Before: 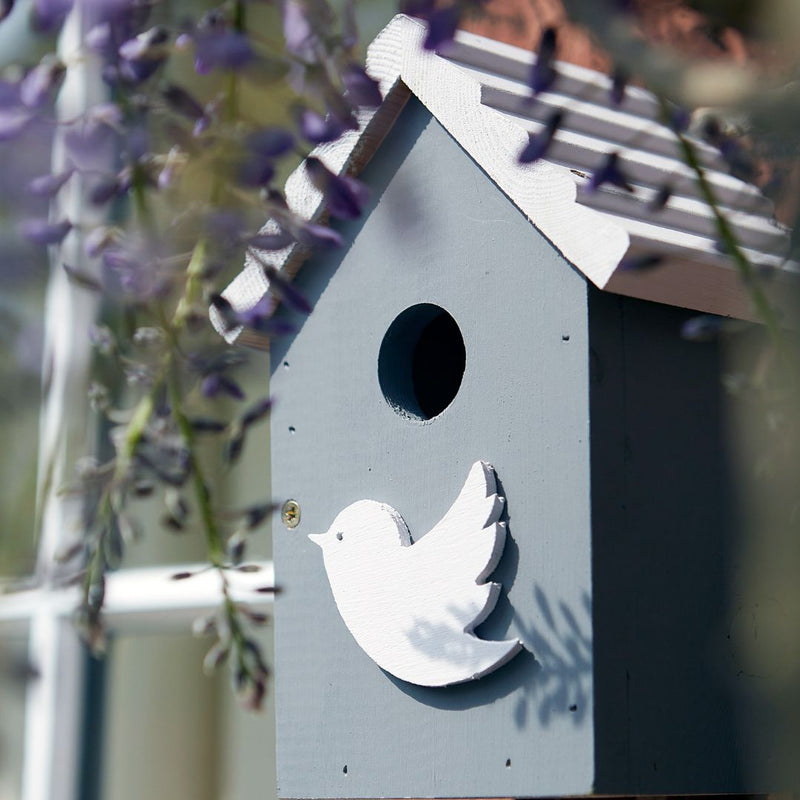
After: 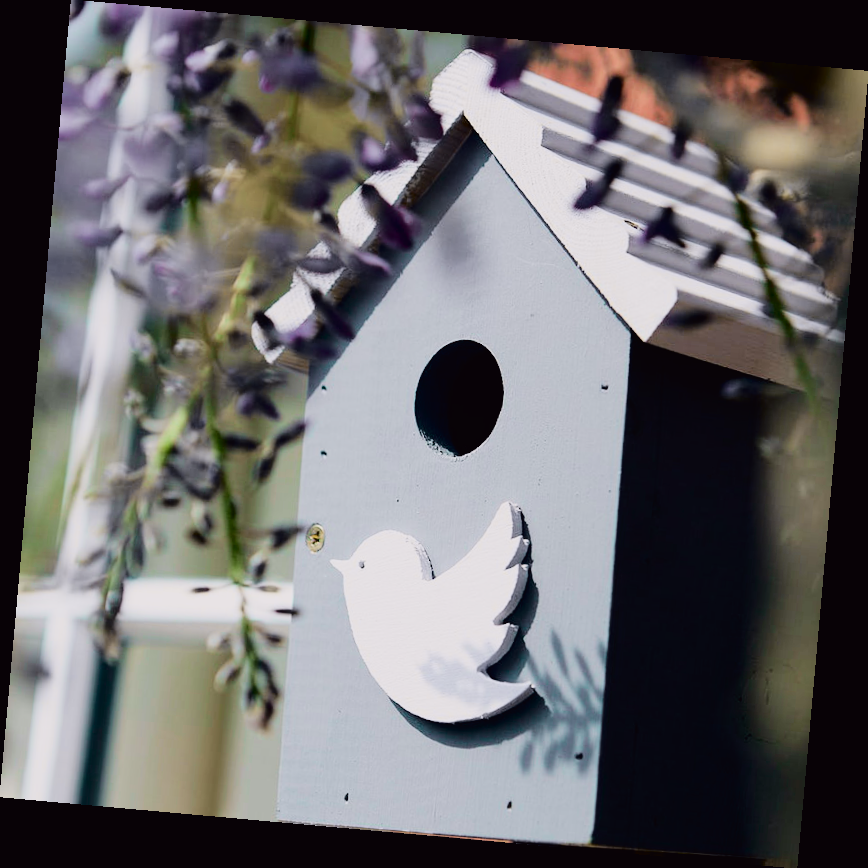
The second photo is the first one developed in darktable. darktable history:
filmic rgb: black relative exposure -7.15 EV, white relative exposure 5.36 EV, hardness 3.02
tone curve: curves: ch0 [(0, 0.011) (0.053, 0.026) (0.174, 0.115) (0.398, 0.444) (0.673, 0.775) (0.829, 0.906) (0.991, 0.981)]; ch1 [(0, 0) (0.276, 0.206) (0.409, 0.383) (0.473, 0.458) (0.492, 0.501) (0.512, 0.513) (0.54, 0.543) (0.585, 0.617) (0.659, 0.686) (0.78, 0.8) (1, 1)]; ch2 [(0, 0) (0.438, 0.449) (0.473, 0.469) (0.503, 0.5) (0.523, 0.534) (0.562, 0.594) (0.612, 0.635) (0.695, 0.713) (1, 1)], color space Lab, independent channels, preserve colors none
rotate and perspective: rotation 5.12°, automatic cropping off
